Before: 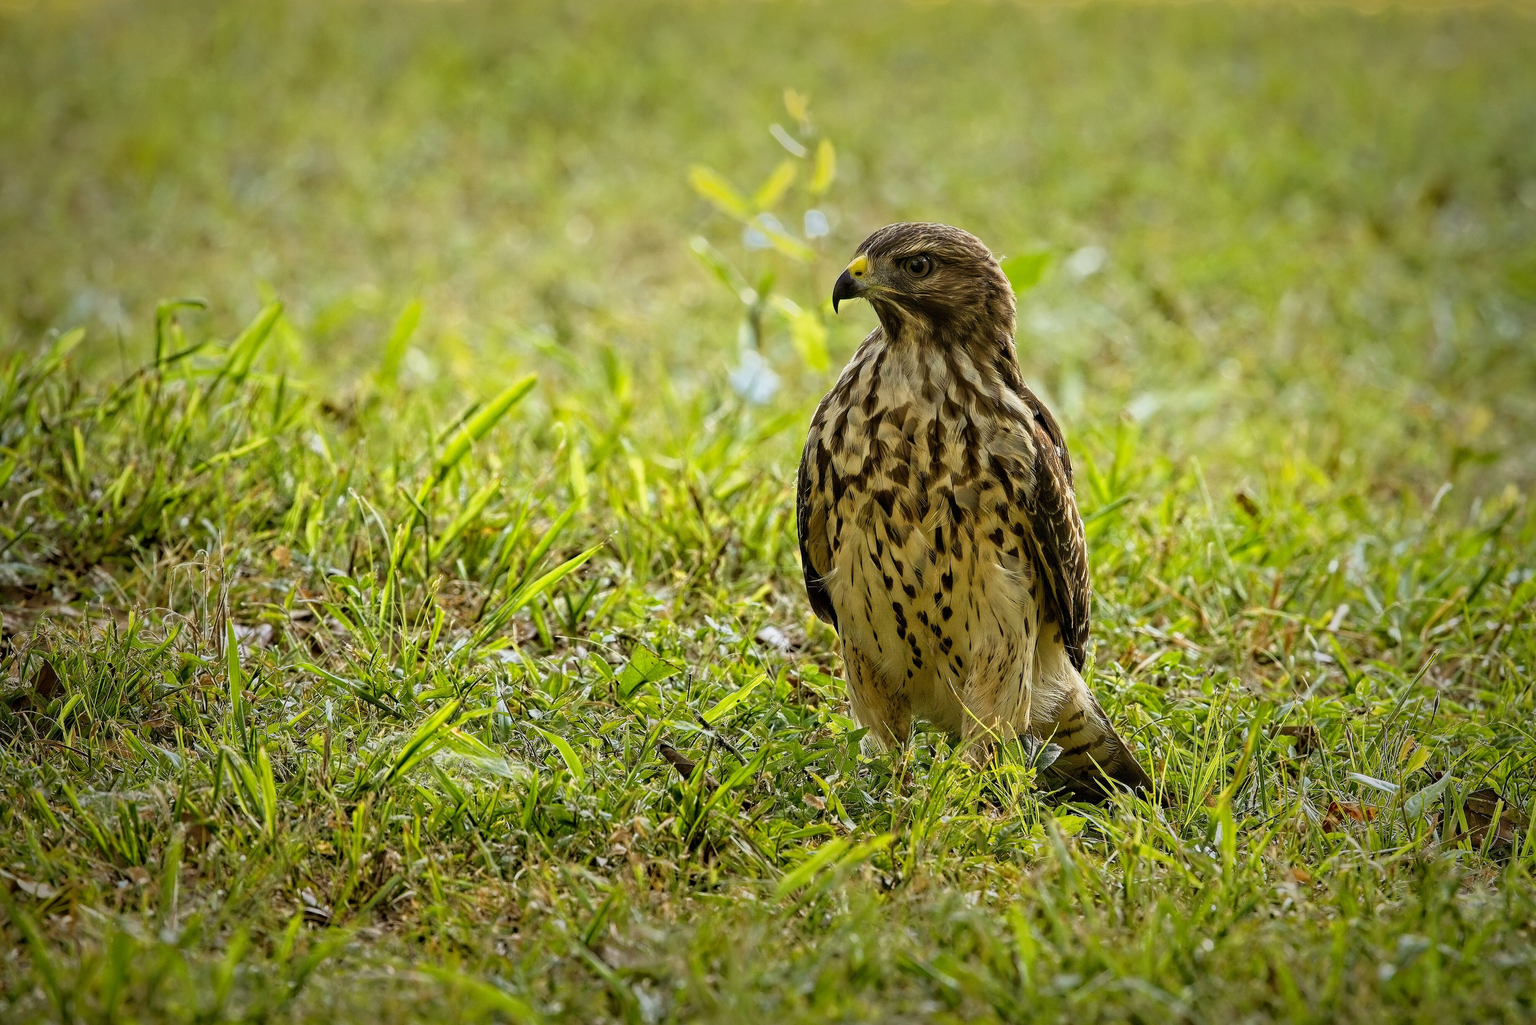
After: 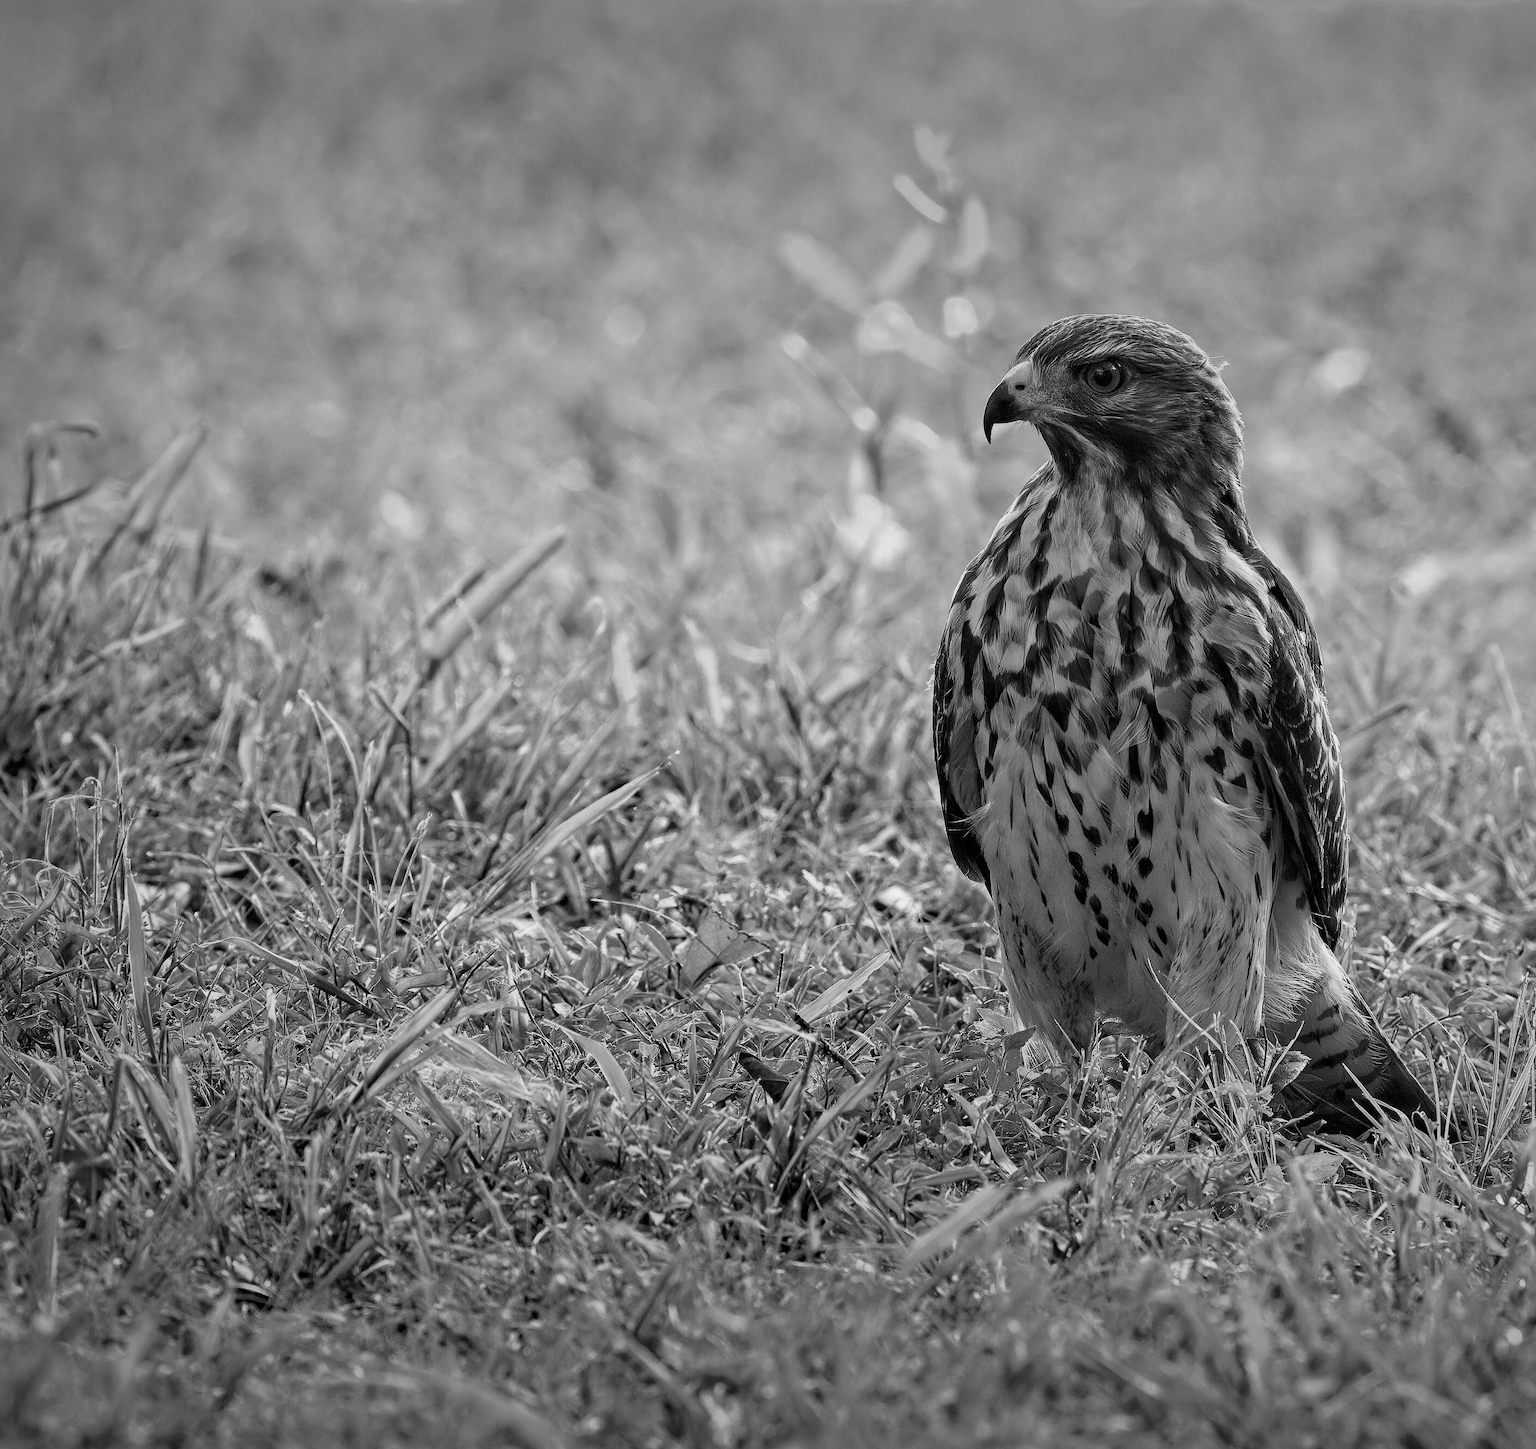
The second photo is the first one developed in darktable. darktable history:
color calibration: output gray [0.22, 0.42, 0.37, 0], illuminant as shot in camera, x 0.358, y 0.373, temperature 4628.91 K
crop and rotate: left 8.973%, right 20.312%
